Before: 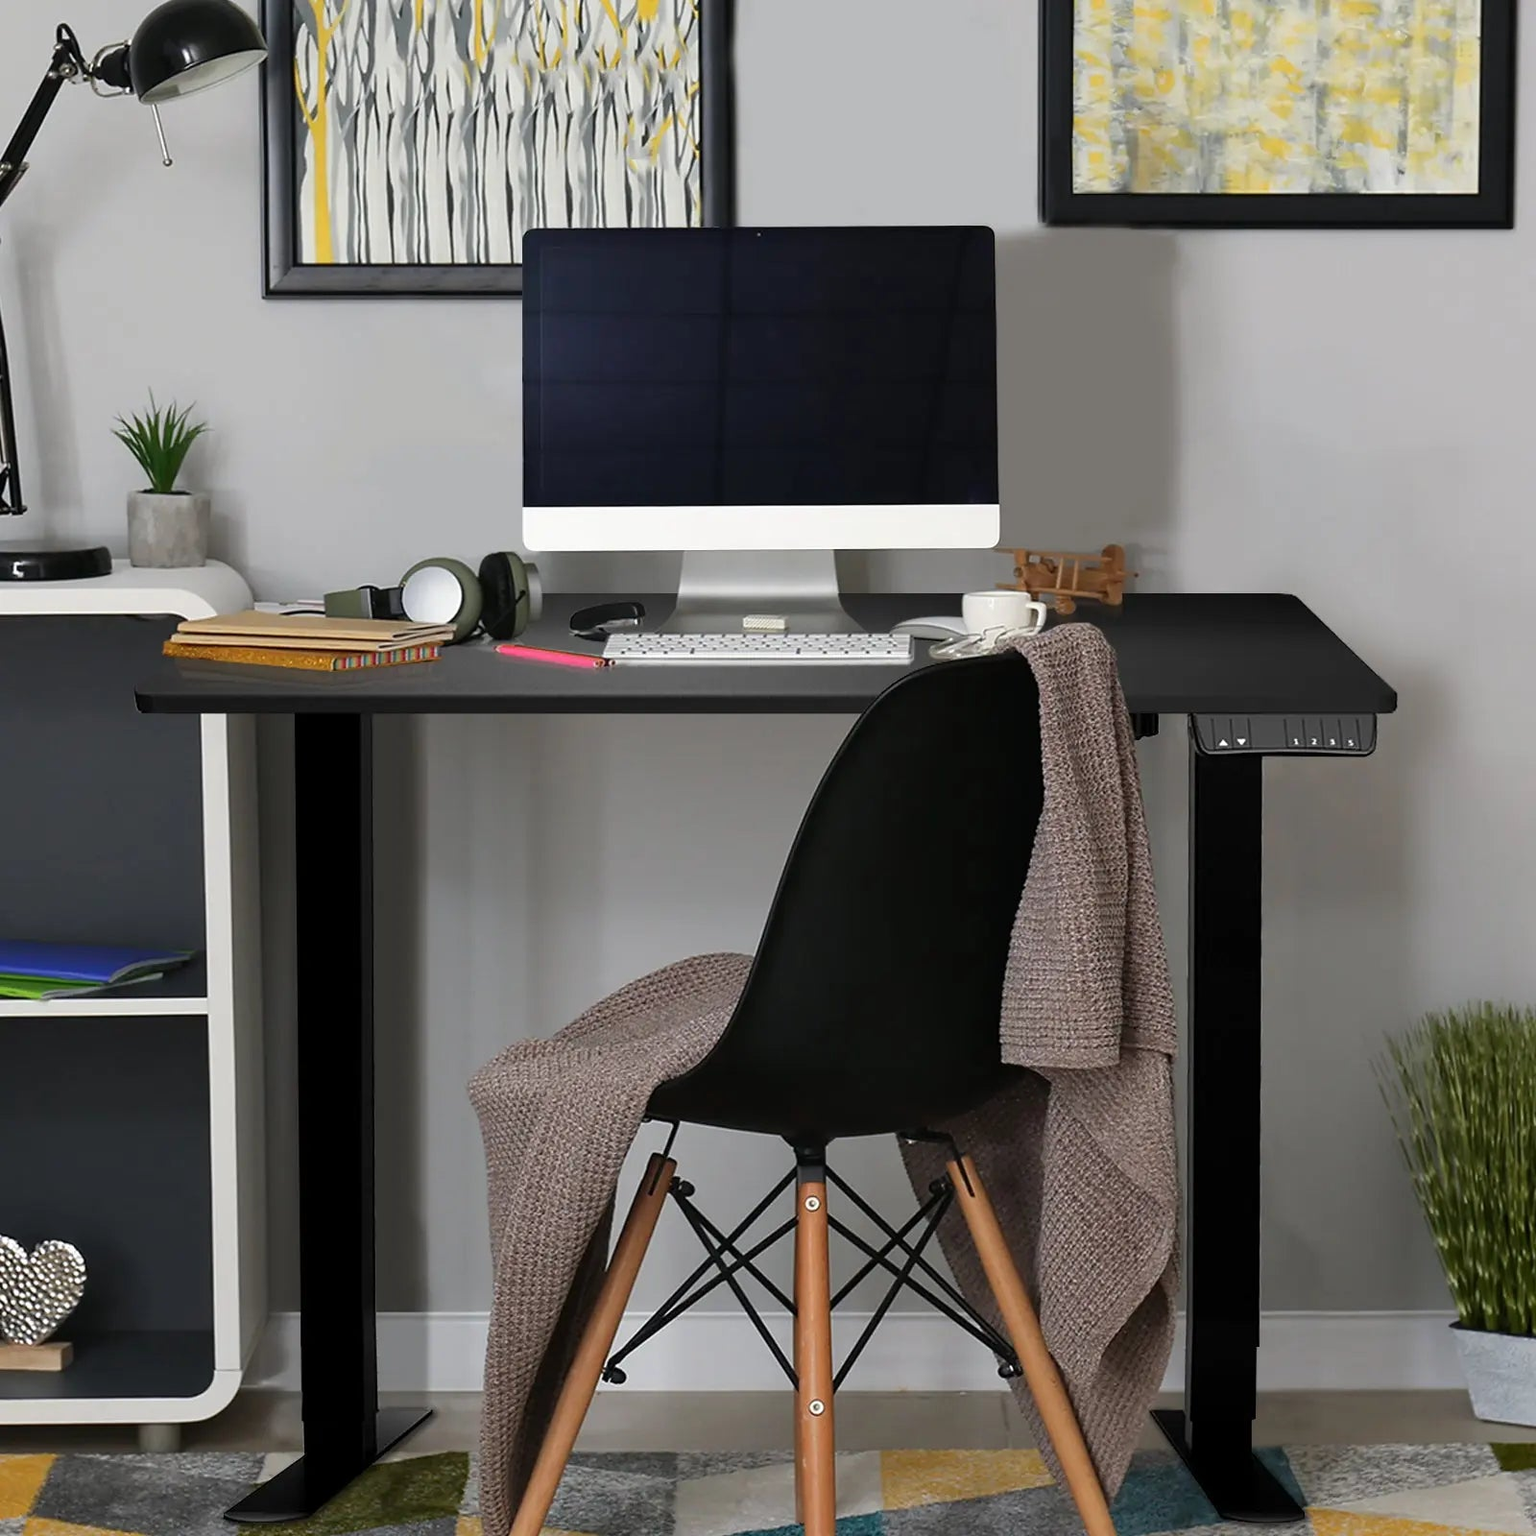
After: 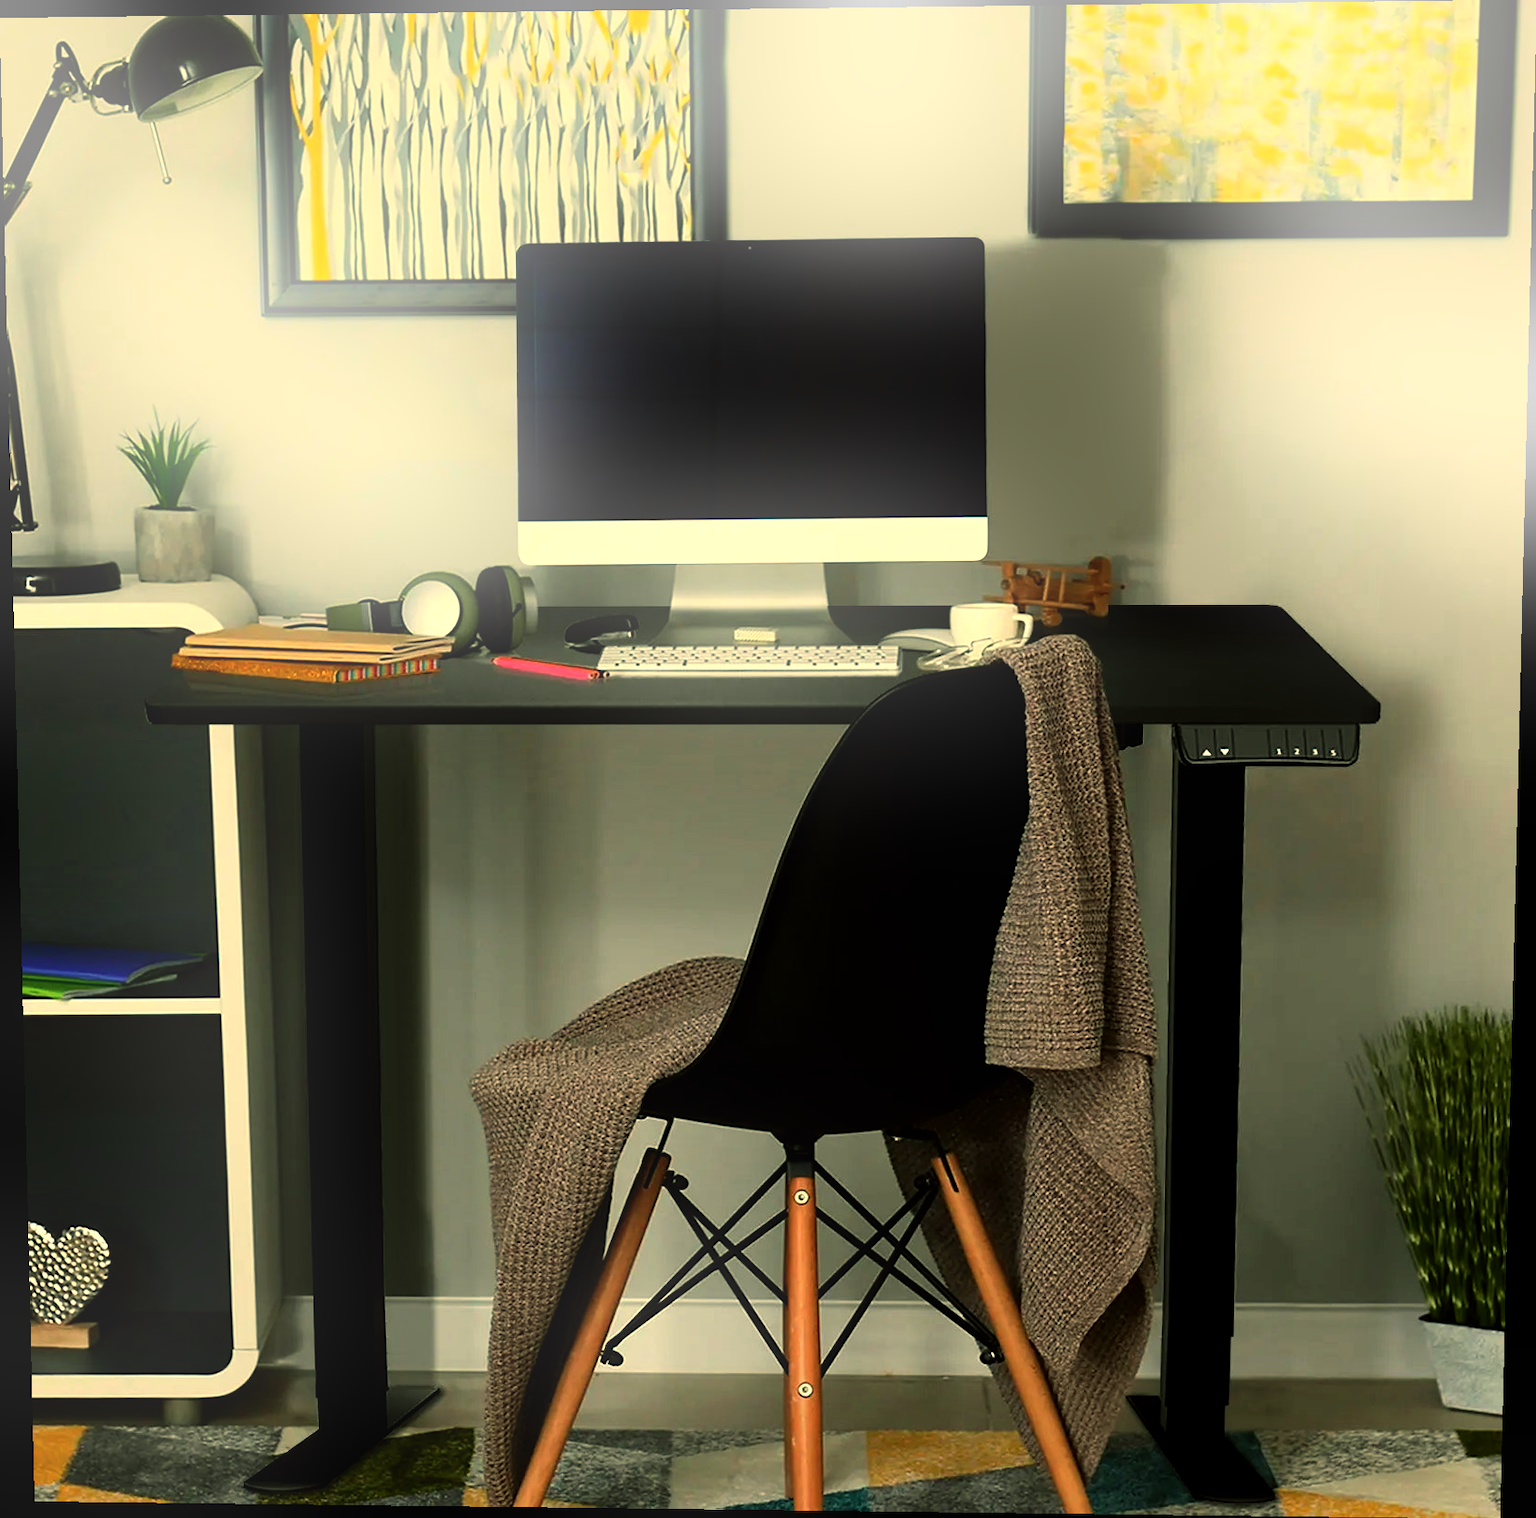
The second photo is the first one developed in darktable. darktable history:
contrast brightness saturation: contrast 0.1, brightness 0.02, saturation 0.02
color balance: mode lift, gamma, gain (sRGB), lift [1.014, 0.966, 0.918, 0.87], gamma [0.86, 0.734, 0.918, 0.976], gain [1.063, 1.13, 1.063, 0.86]
rotate and perspective: lens shift (vertical) 0.048, lens shift (horizontal) -0.024, automatic cropping off
bloom: on, module defaults
